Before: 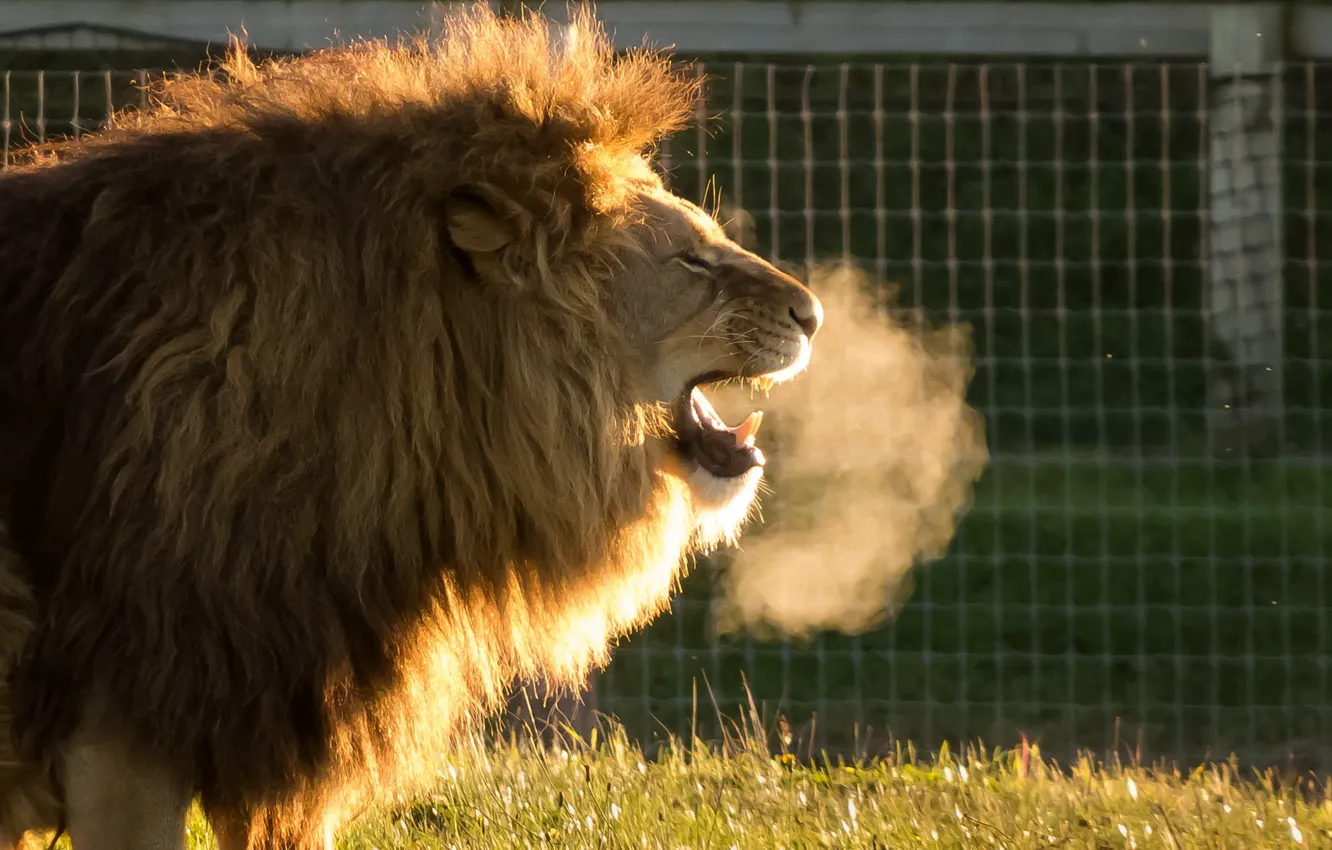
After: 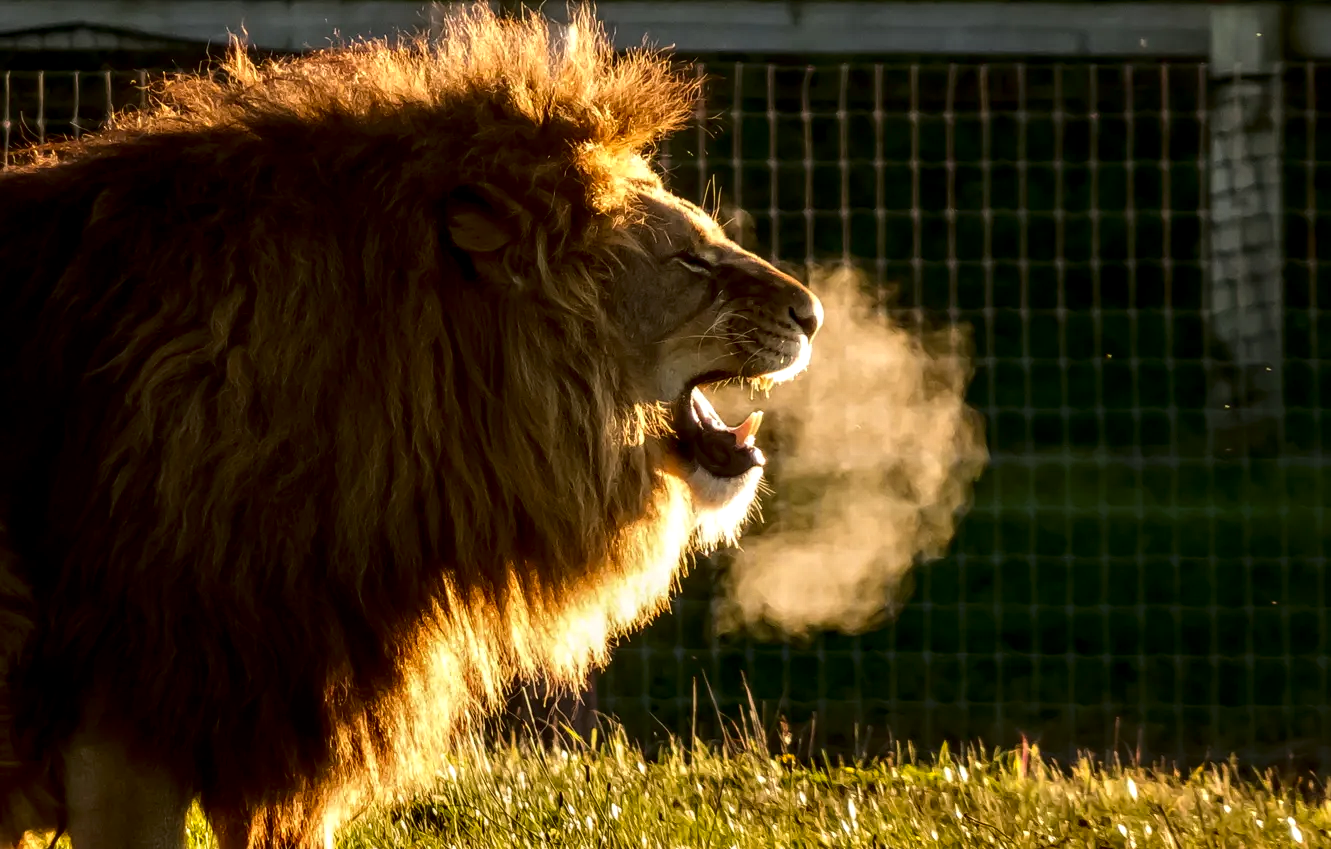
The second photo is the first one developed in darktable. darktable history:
local contrast: detail 150%
color correction: highlights b* 0.045, saturation 0.98
contrast brightness saturation: contrast 0.13, brightness -0.239, saturation 0.142
